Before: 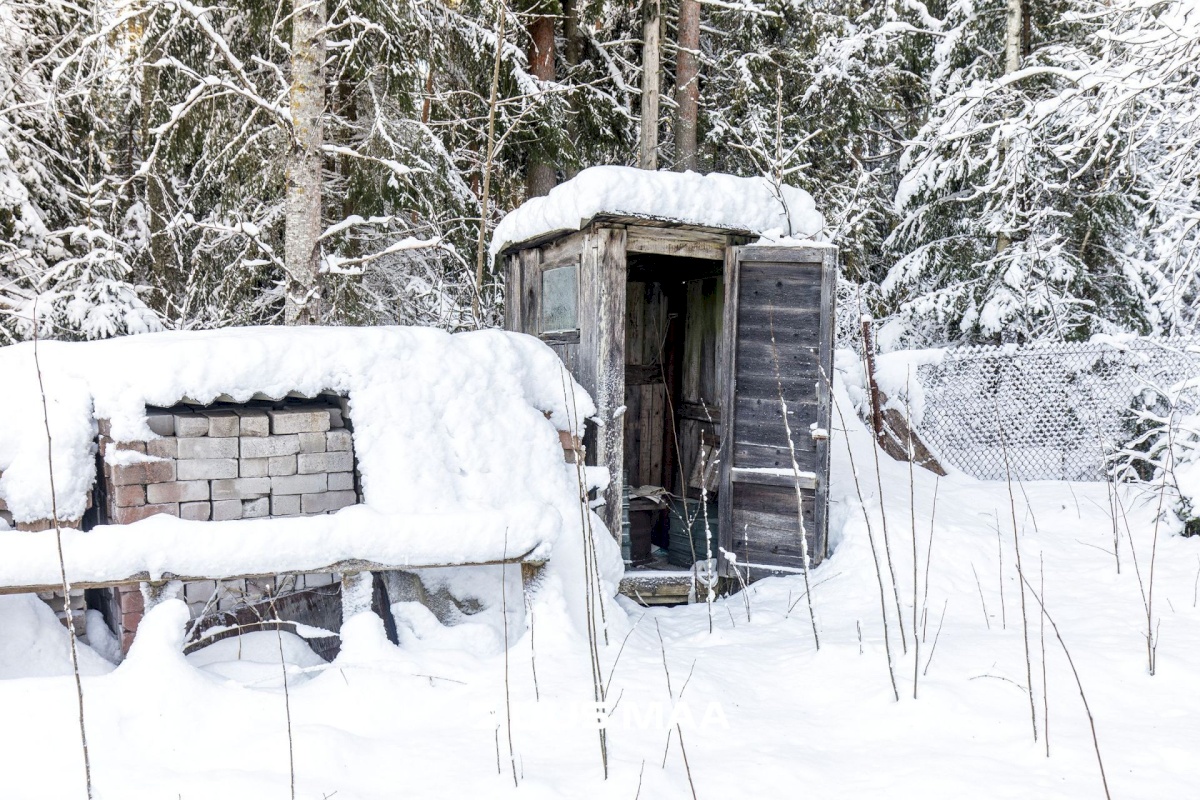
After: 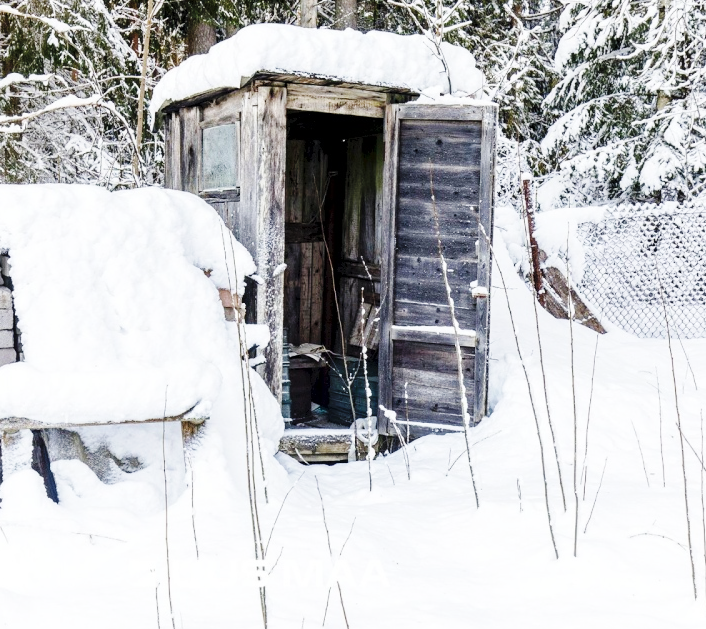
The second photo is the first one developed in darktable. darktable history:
base curve: curves: ch0 [(0, 0) (0.036, 0.025) (0.121, 0.166) (0.206, 0.329) (0.605, 0.79) (1, 1)], preserve colors none
crop and rotate: left 28.338%, top 17.766%, right 12.793%, bottom 3.593%
